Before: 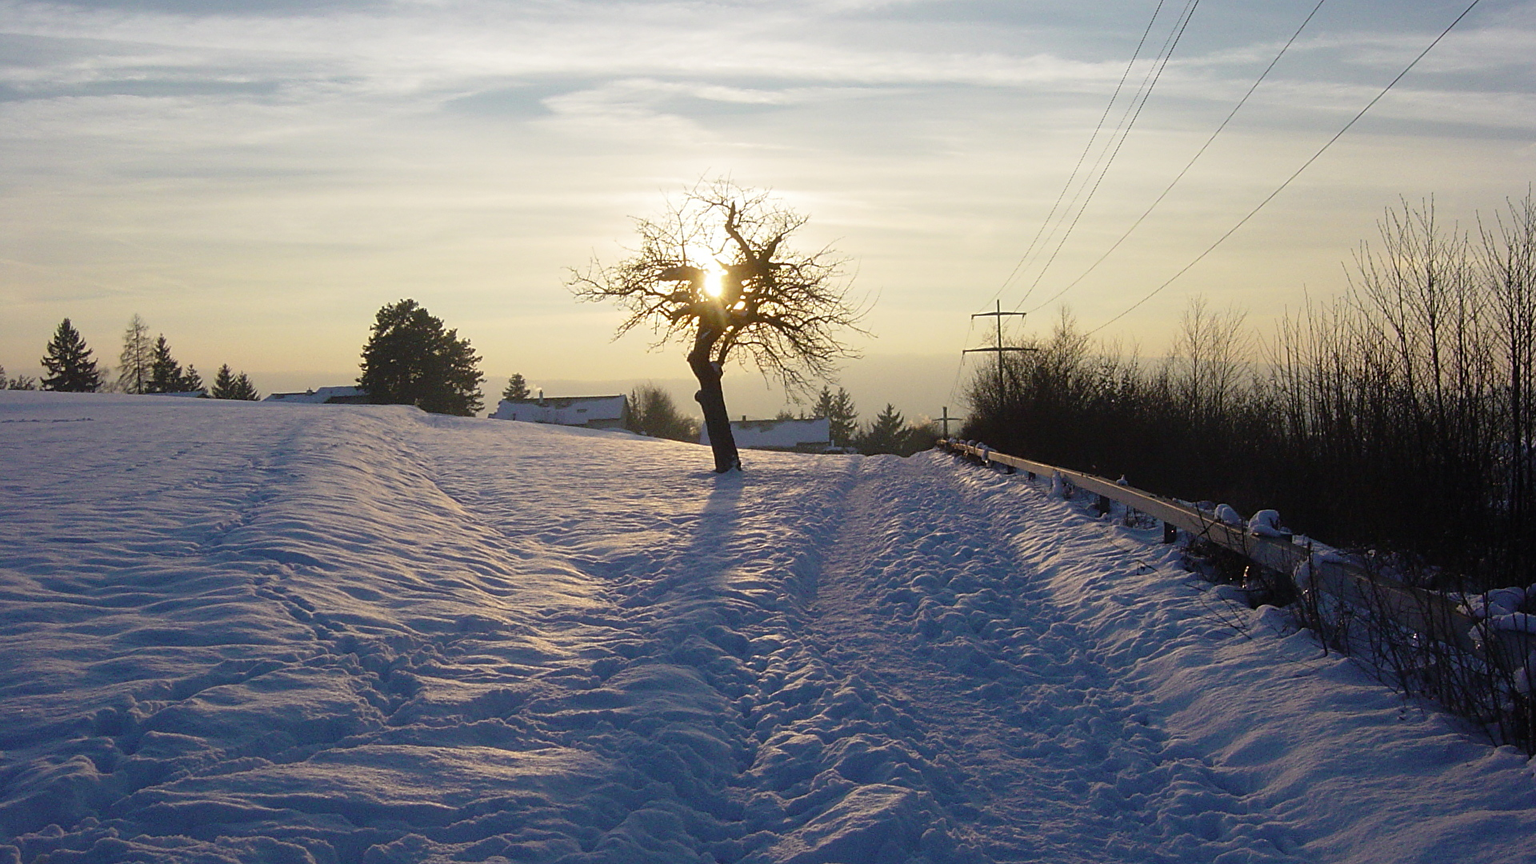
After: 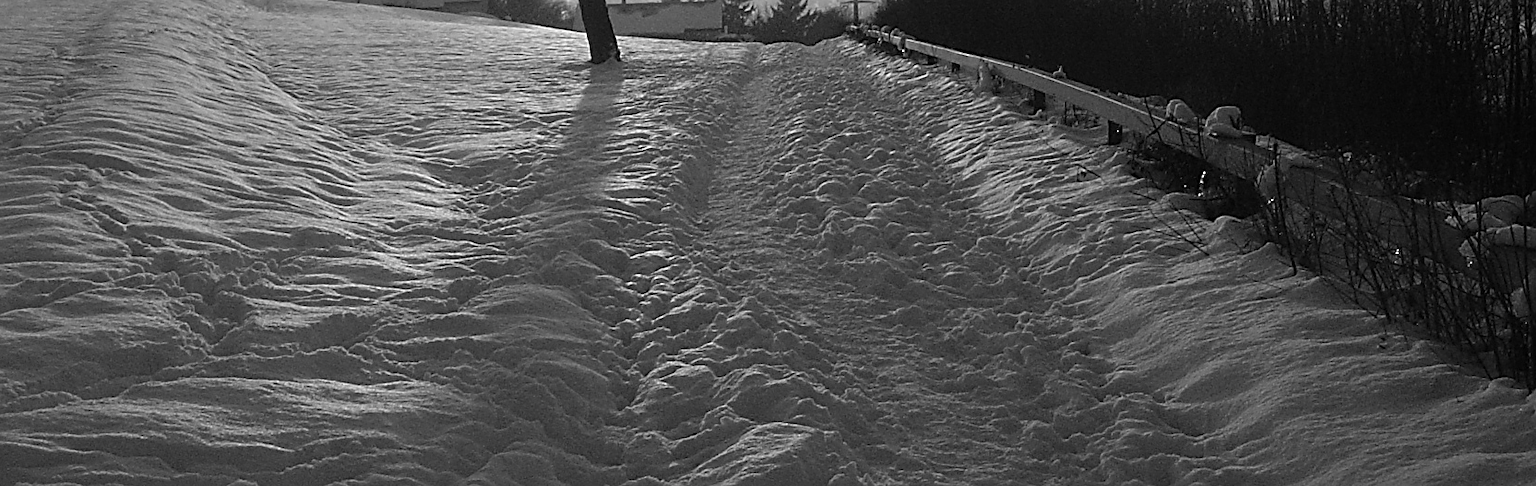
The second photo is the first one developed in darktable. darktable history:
crop and rotate: left 13.281%, top 48.352%, bottom 2.782%
tone equalizer: edges refinement/feathering 500, mask exposure compensation -1.57 EV, preserve details no
sharpen: on, module defaults
contrast brightness saturation: saturation -0.992
